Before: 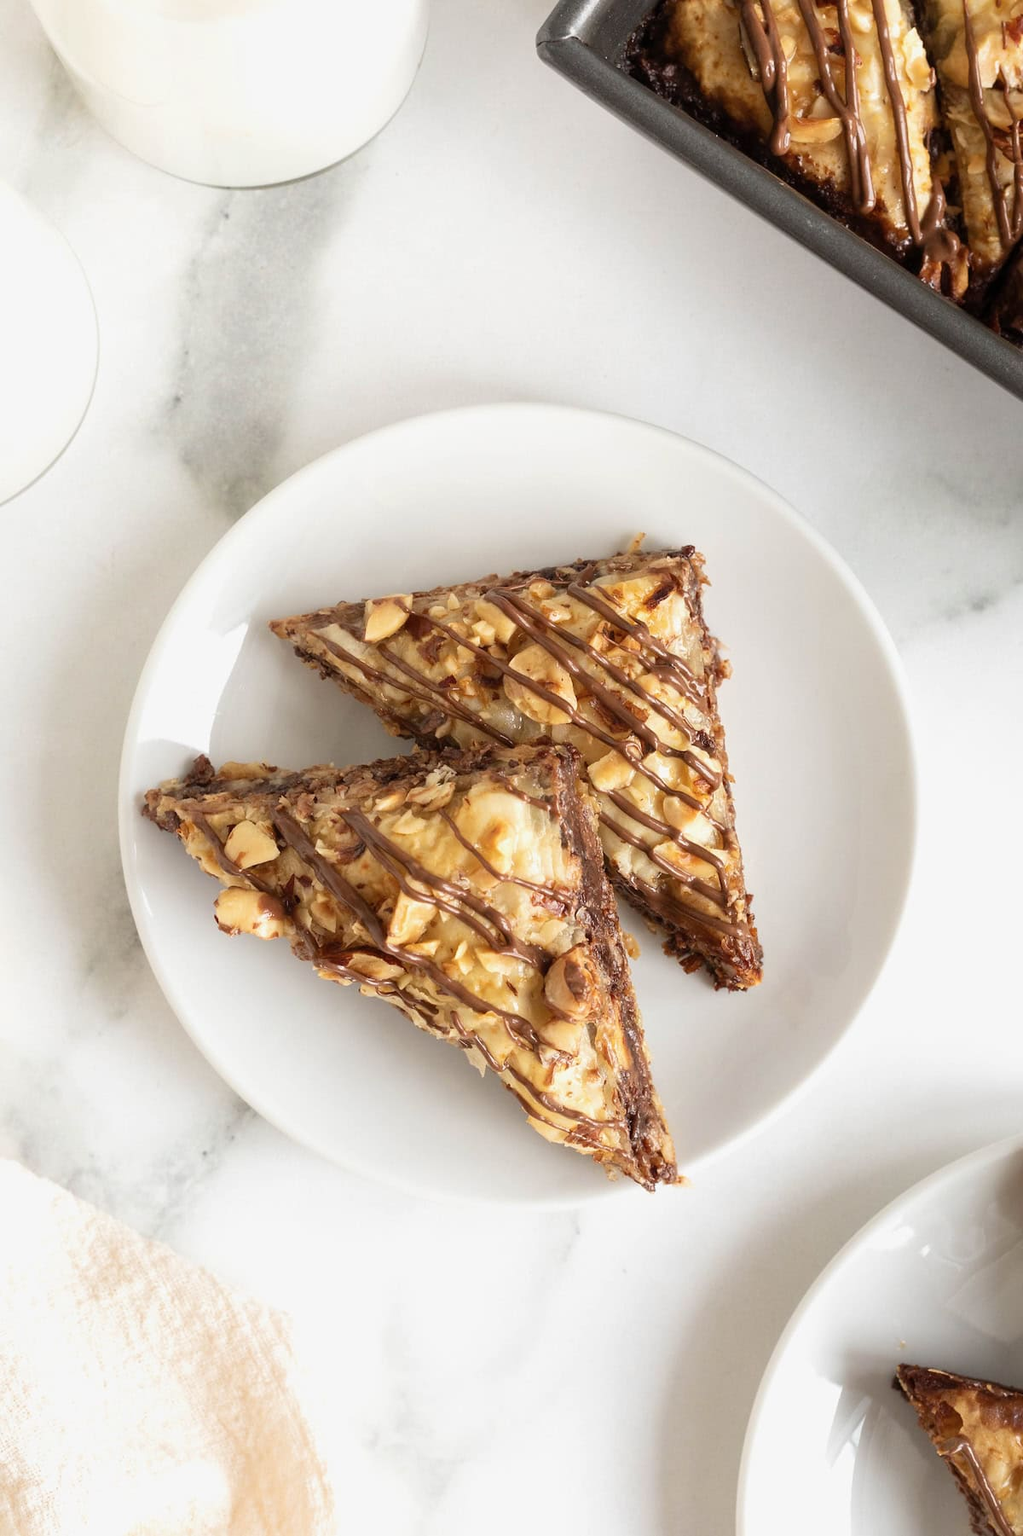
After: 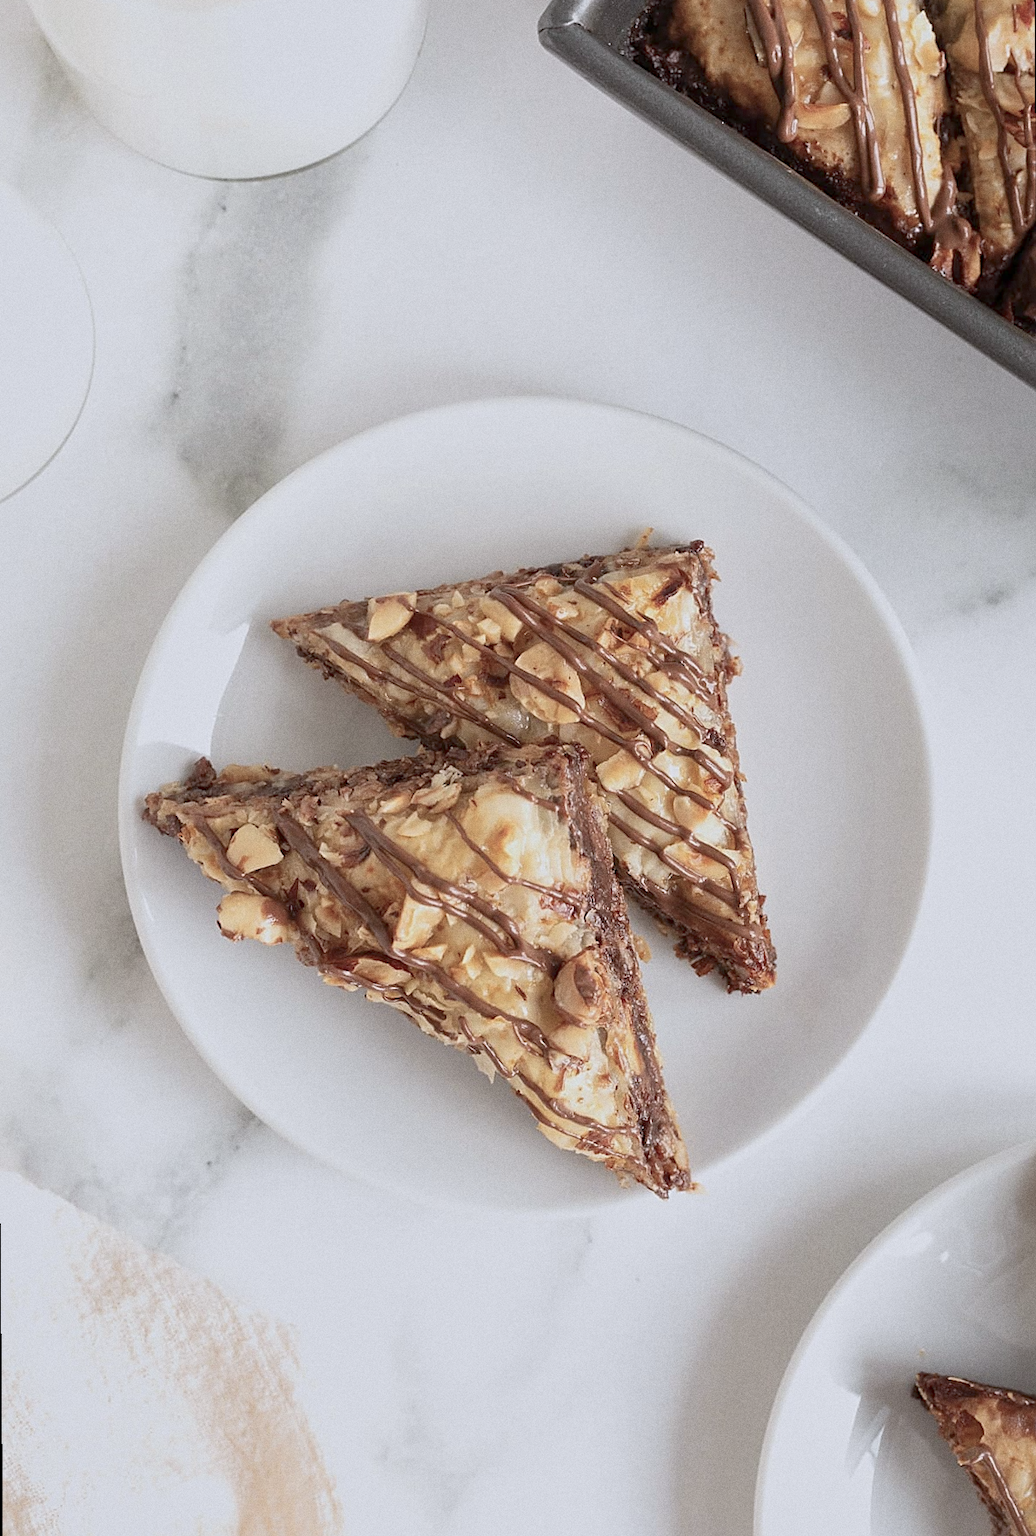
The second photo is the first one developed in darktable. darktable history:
sharpen: on, module defaults
local contrast: mode bilateral grid, contrast 20, coarseness 50, detail 120%, midtone range 0.2
white balance: red 0.984, blue 1.059
grain: coarseness 0.09 ISO
color balance rgb: perceptual saturation grading › global saturation -27.94%, hue shift -2.27°, contrast -21.26%
levels: levels [0, 0.492, 0.984]
rotate and perspective: rotation -0.45°, automatic cropping original format, crop left 0.008, crop right 0.992, crop top 0.012, crop bottom 0.988
